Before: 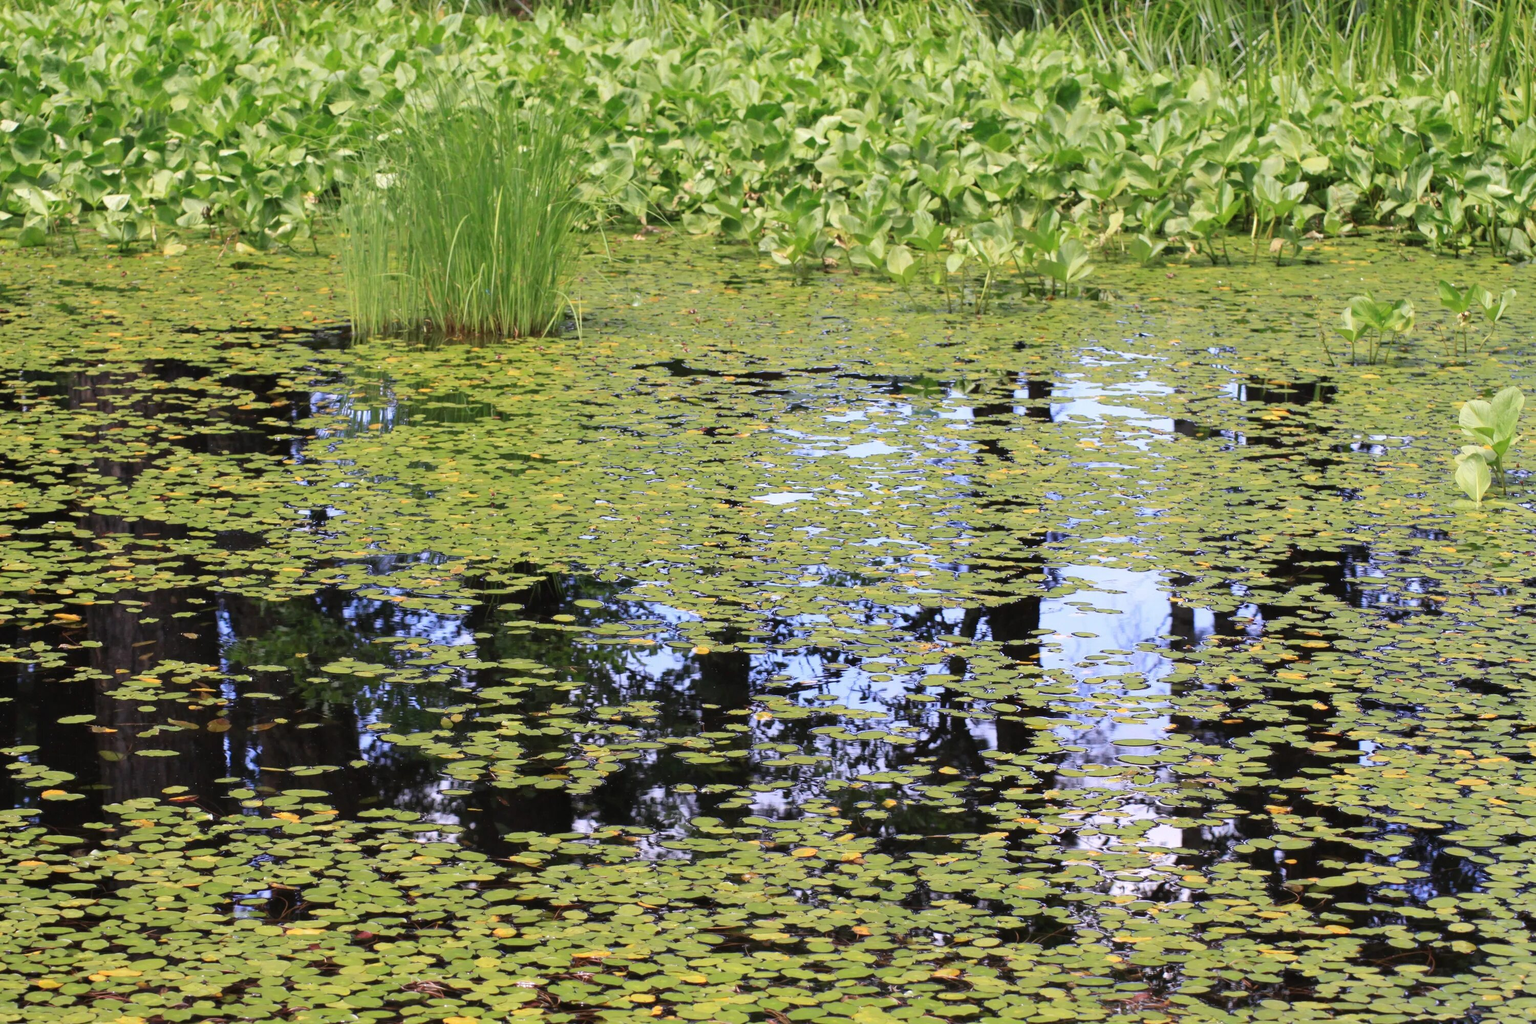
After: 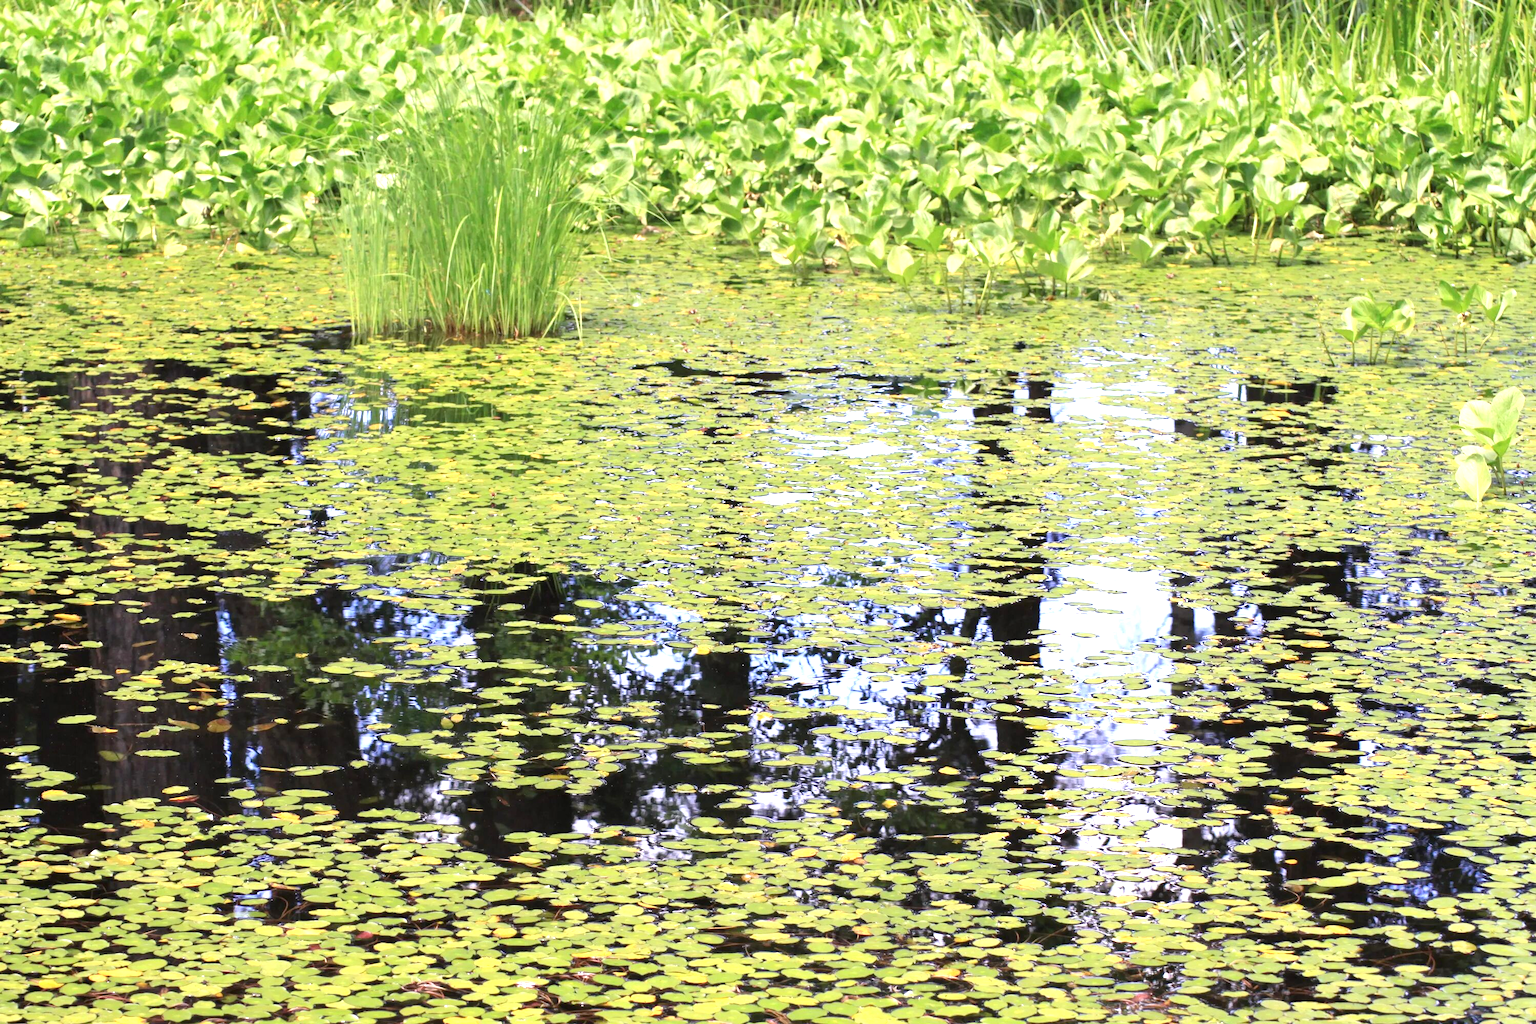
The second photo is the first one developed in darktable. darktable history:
exposure: black level correction 0.001, exposure 0.956 EV, compensate highlight preservation false
